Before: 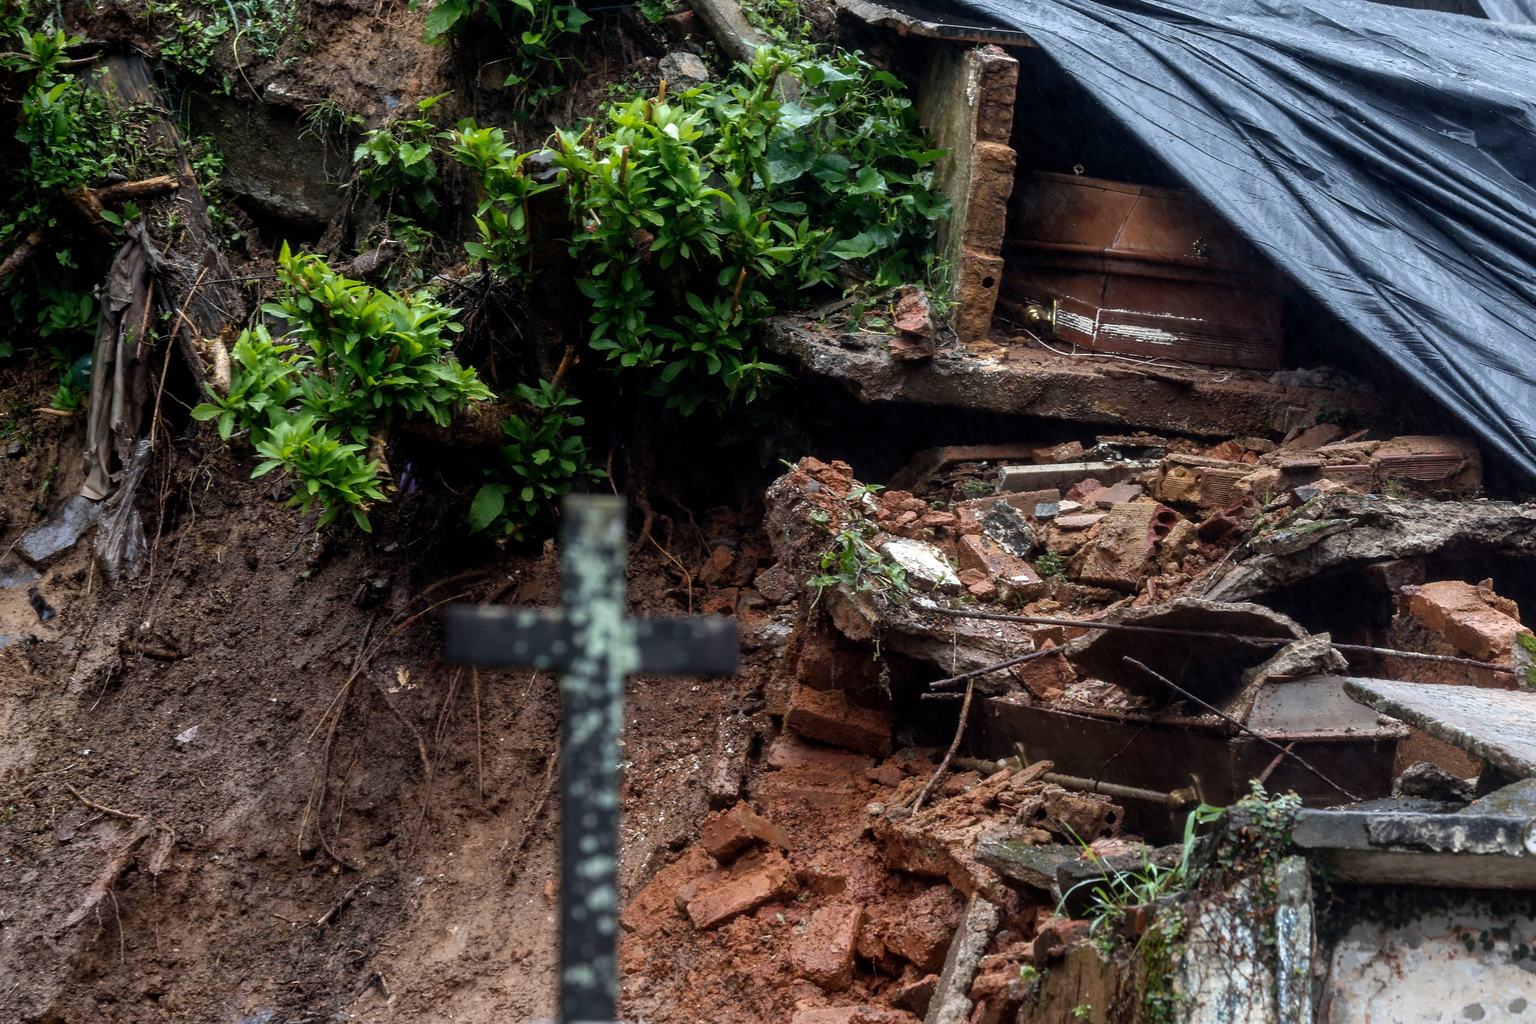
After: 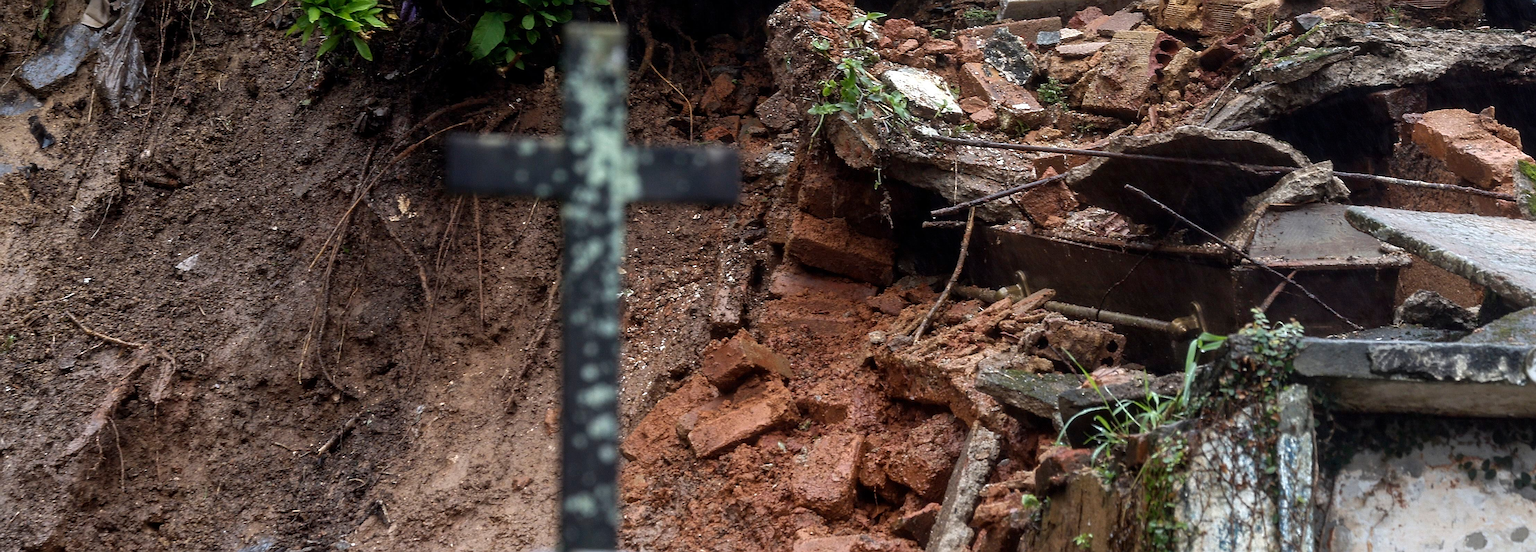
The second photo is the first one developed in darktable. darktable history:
sharpen: on, module defaults
crop and rotate: top 46.127%, right 0.101%
